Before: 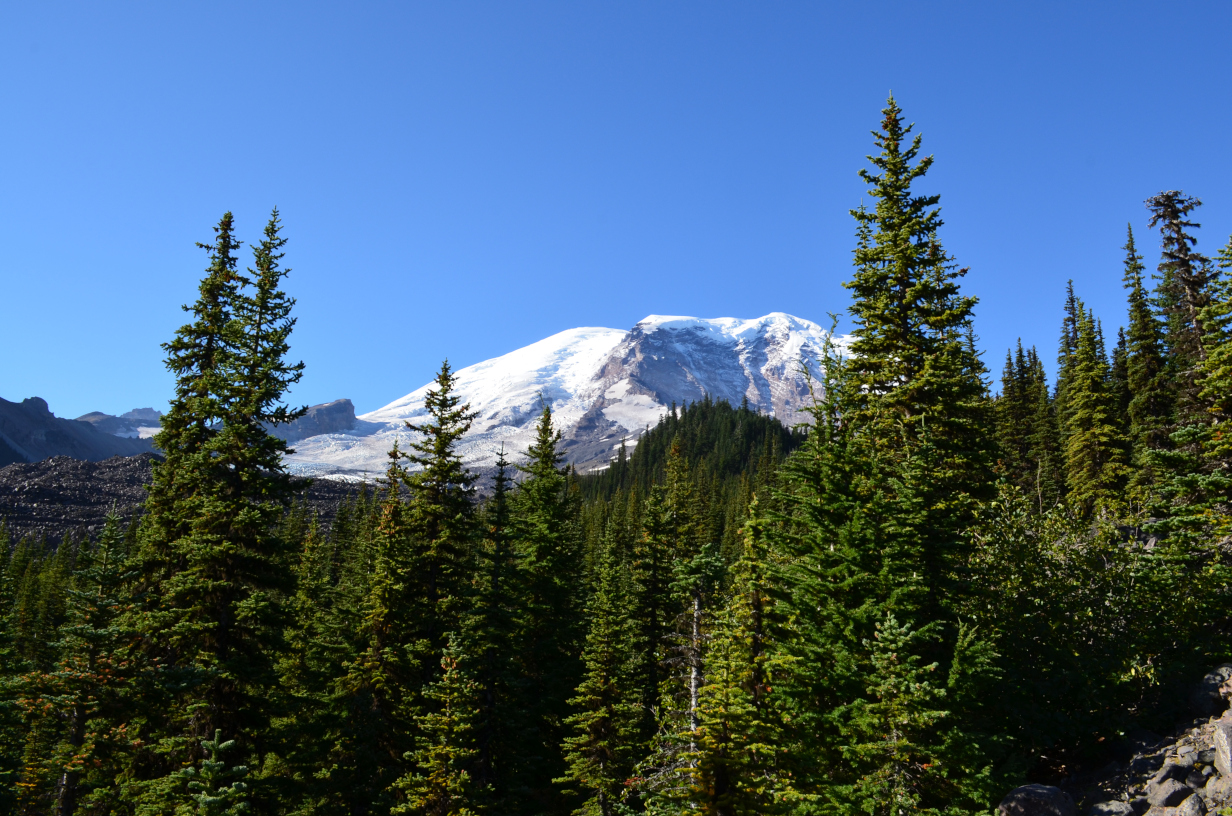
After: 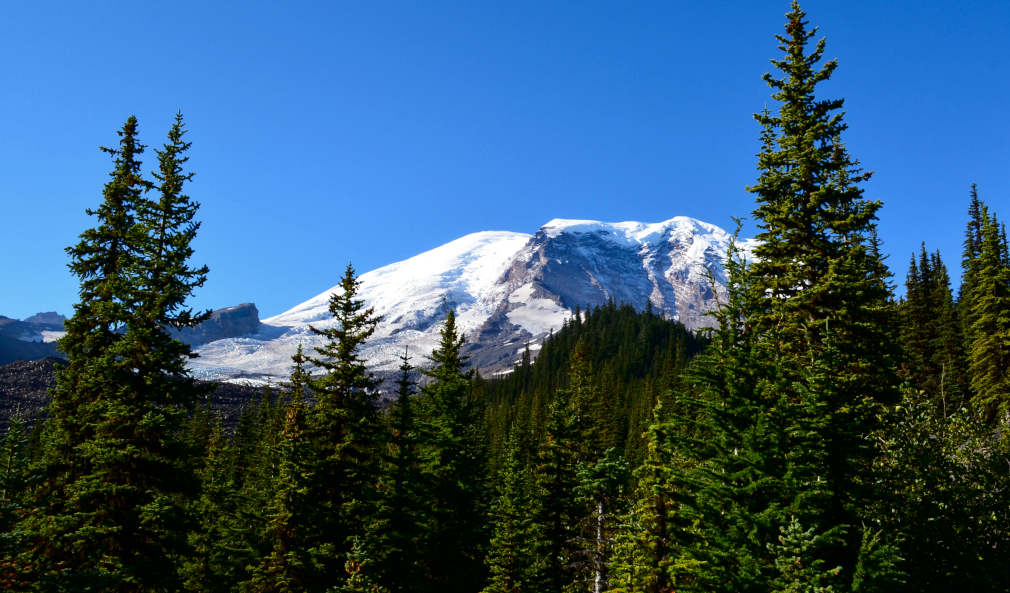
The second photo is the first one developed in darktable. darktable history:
crop: left 7.856%, top 11.836%, right 10.12%, bottom 15.387%
contrast brightness saturation: contrast 0.07, brightness -0.14, saturation 0.11
